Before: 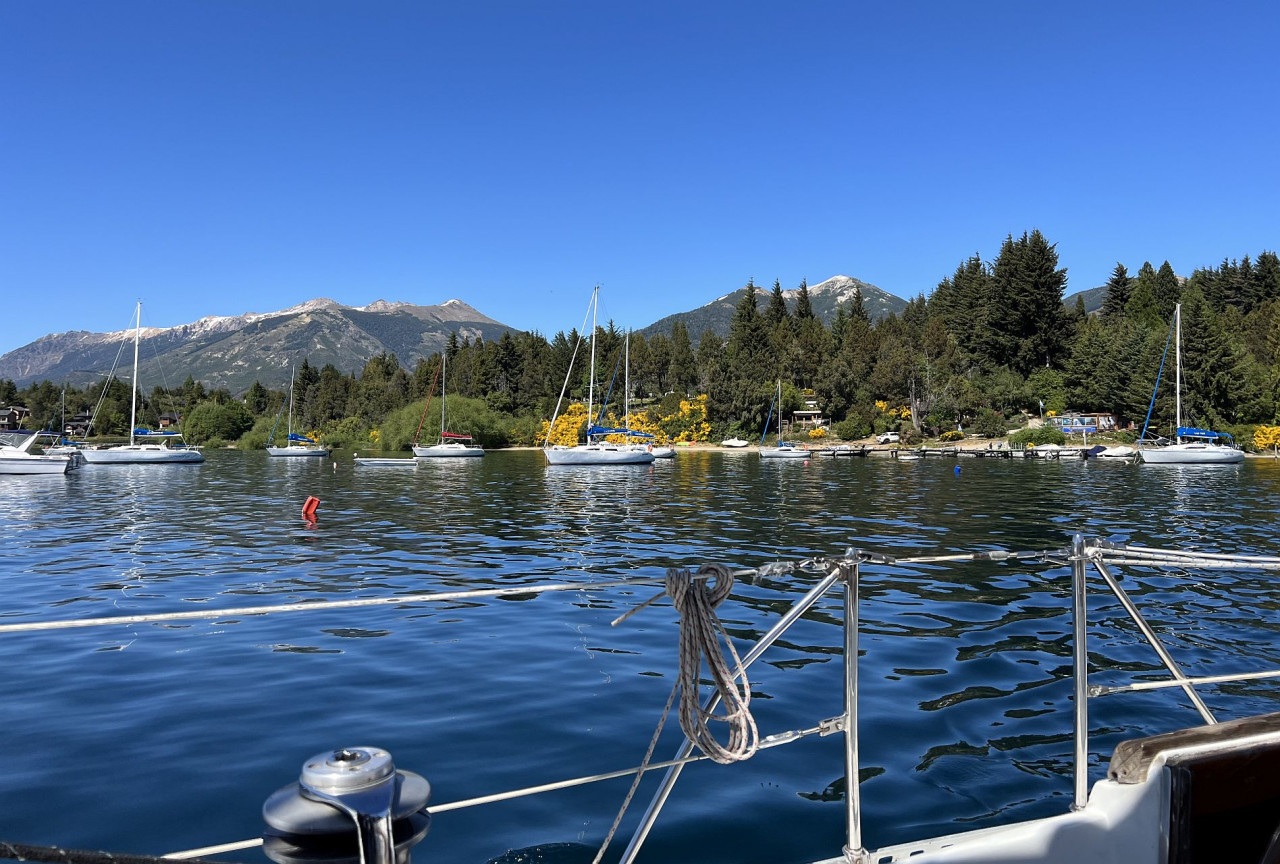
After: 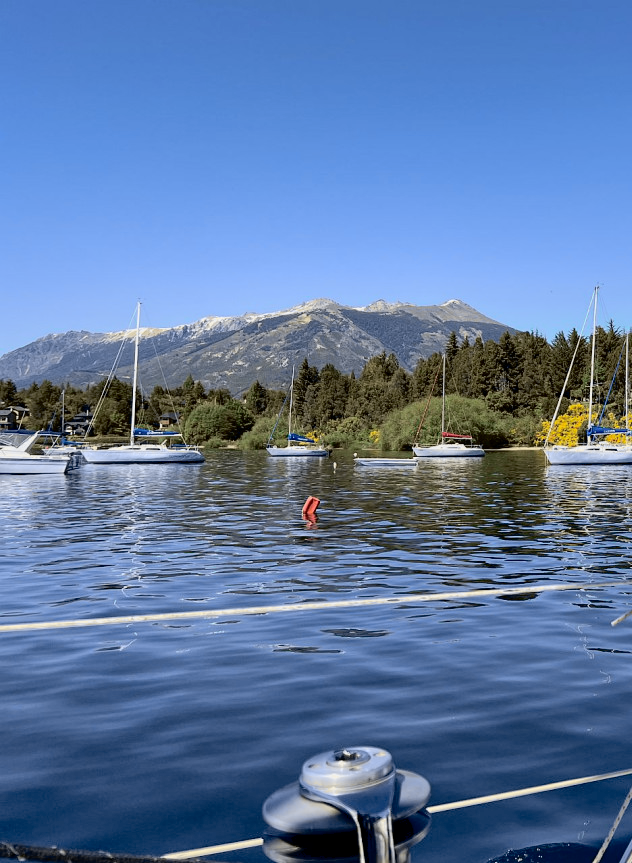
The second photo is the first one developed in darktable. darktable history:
tone curve: curves: ch0 [(0.017, 0) (0.122, 0.046) (0.295, 0.297) (0.449, 0.505) (0.559, 0.629) (0.729, 0.796) (0.879, 0.898) (1, 0.97)]; ch1 [(0, 0) (0.393, 0.4) (0.447, 0.447) (0.485, 0.497) (0.522, 0.503) (0.539, 0.52) (0.606, 0.6) (0.696, 0.679) (1, 1)]; ch2 [(0, 0) (0.369, 0.388) (0.449, 0.431) (0.499, 0.501) (0.516, 0.536) (0.604, 0.599) (0.741, 0.763) (1, 1)], color space Lab, independent channels, preserve colors none
shadows and highlights: on, module defaults
crop and rotate: left 0.055%, top 0%, right 50.518%
